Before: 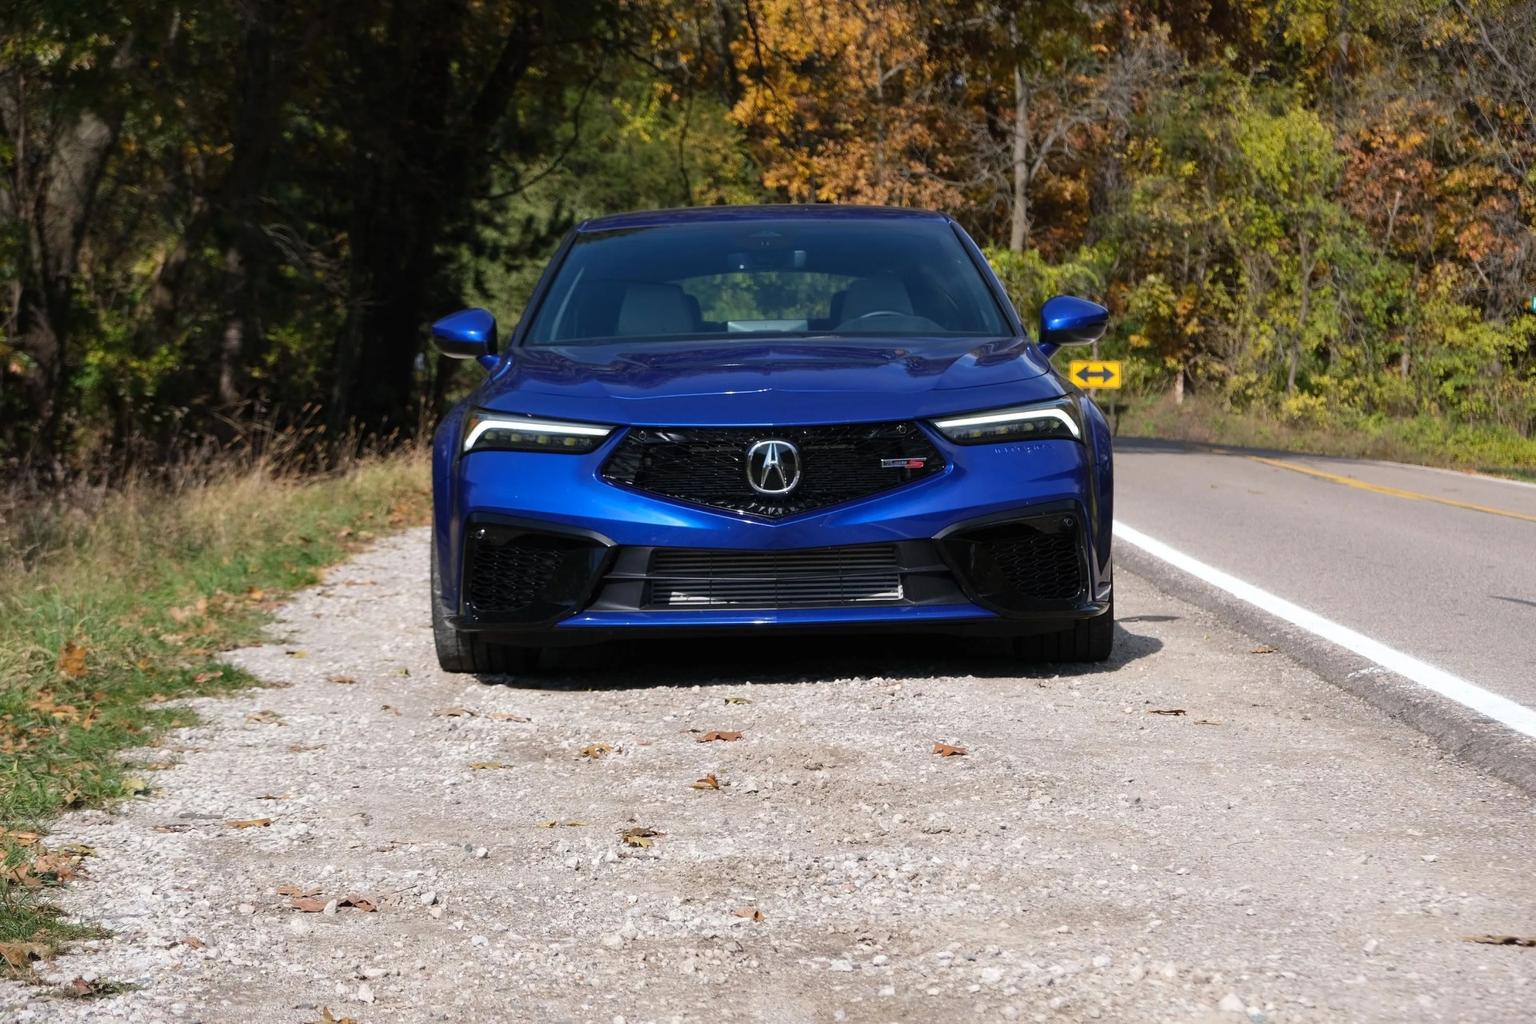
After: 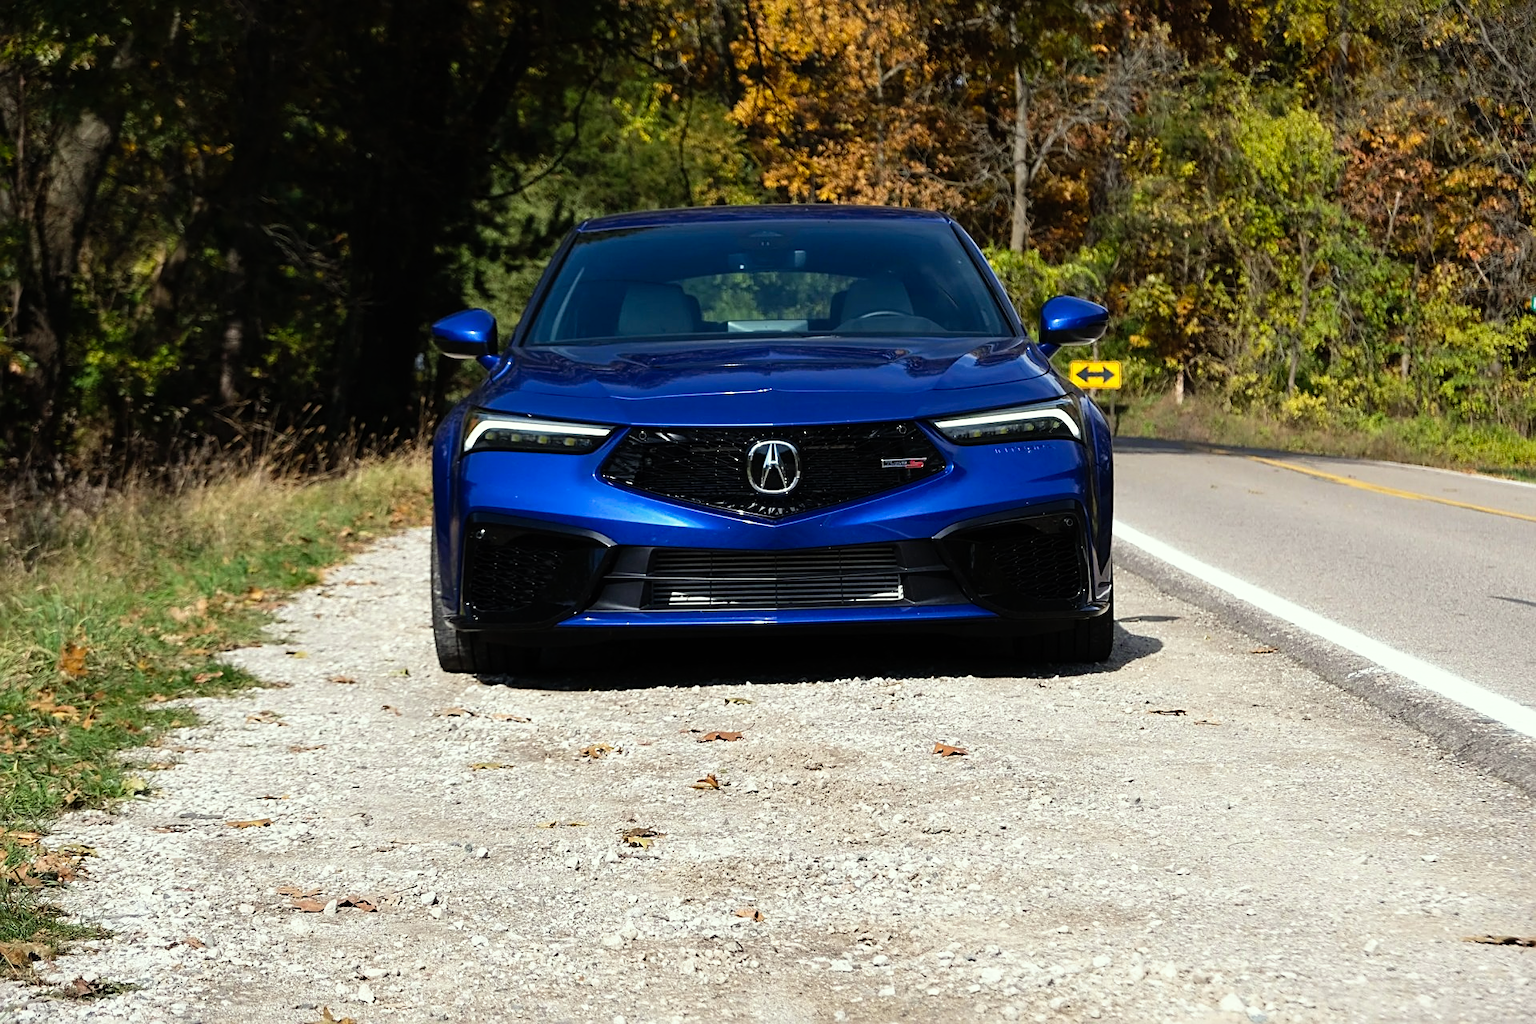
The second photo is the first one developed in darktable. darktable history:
sharpen: on, module defaults
tone curve: curves: ch0 [(0, 0) (0.003, 0.001) (0.011, 0.005) (0.025, 0.011) (0.044, 0.02) (0.069, 0.031) (0.1, 0.045) (0.136, 0.078) (0.177, 0.124) (0.224, 0.18) (0.277, 0.245) (0.335, 0.315) (0.399, 0.393) (0.468, 0.477) (0.543, 0.569) (0.623, 0.666) (0.709, 0.771) (0.801, 0.871) (0.898, 0.965) (1, 1)], preserve colors none
color correction: highlights a* -4.67, highlights b* 5.05, saturation 0.944
